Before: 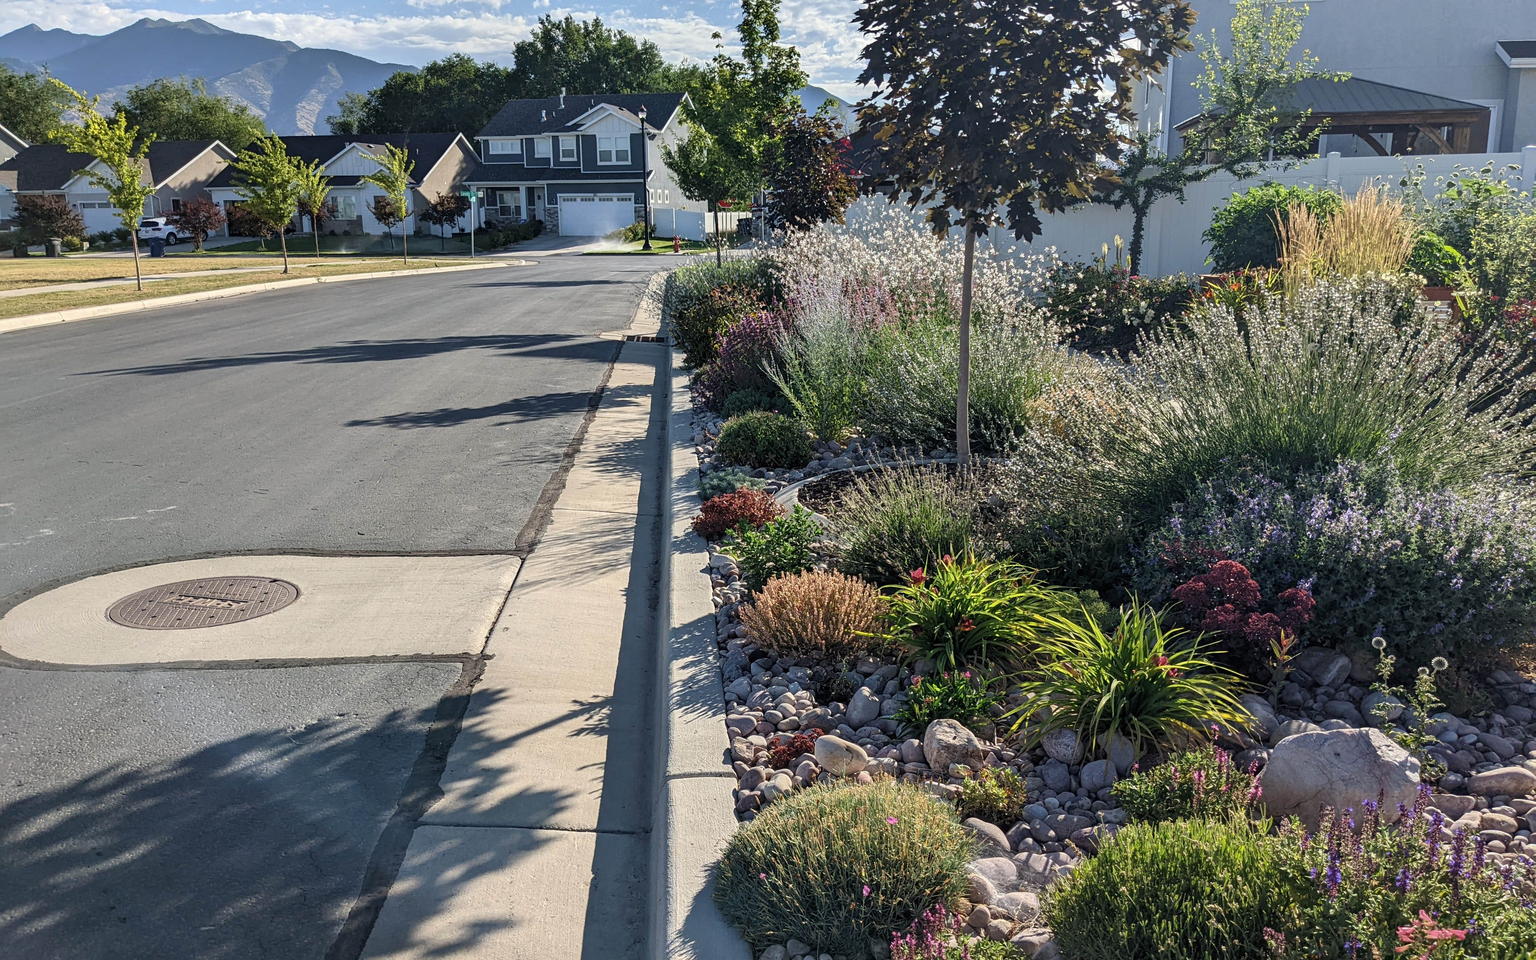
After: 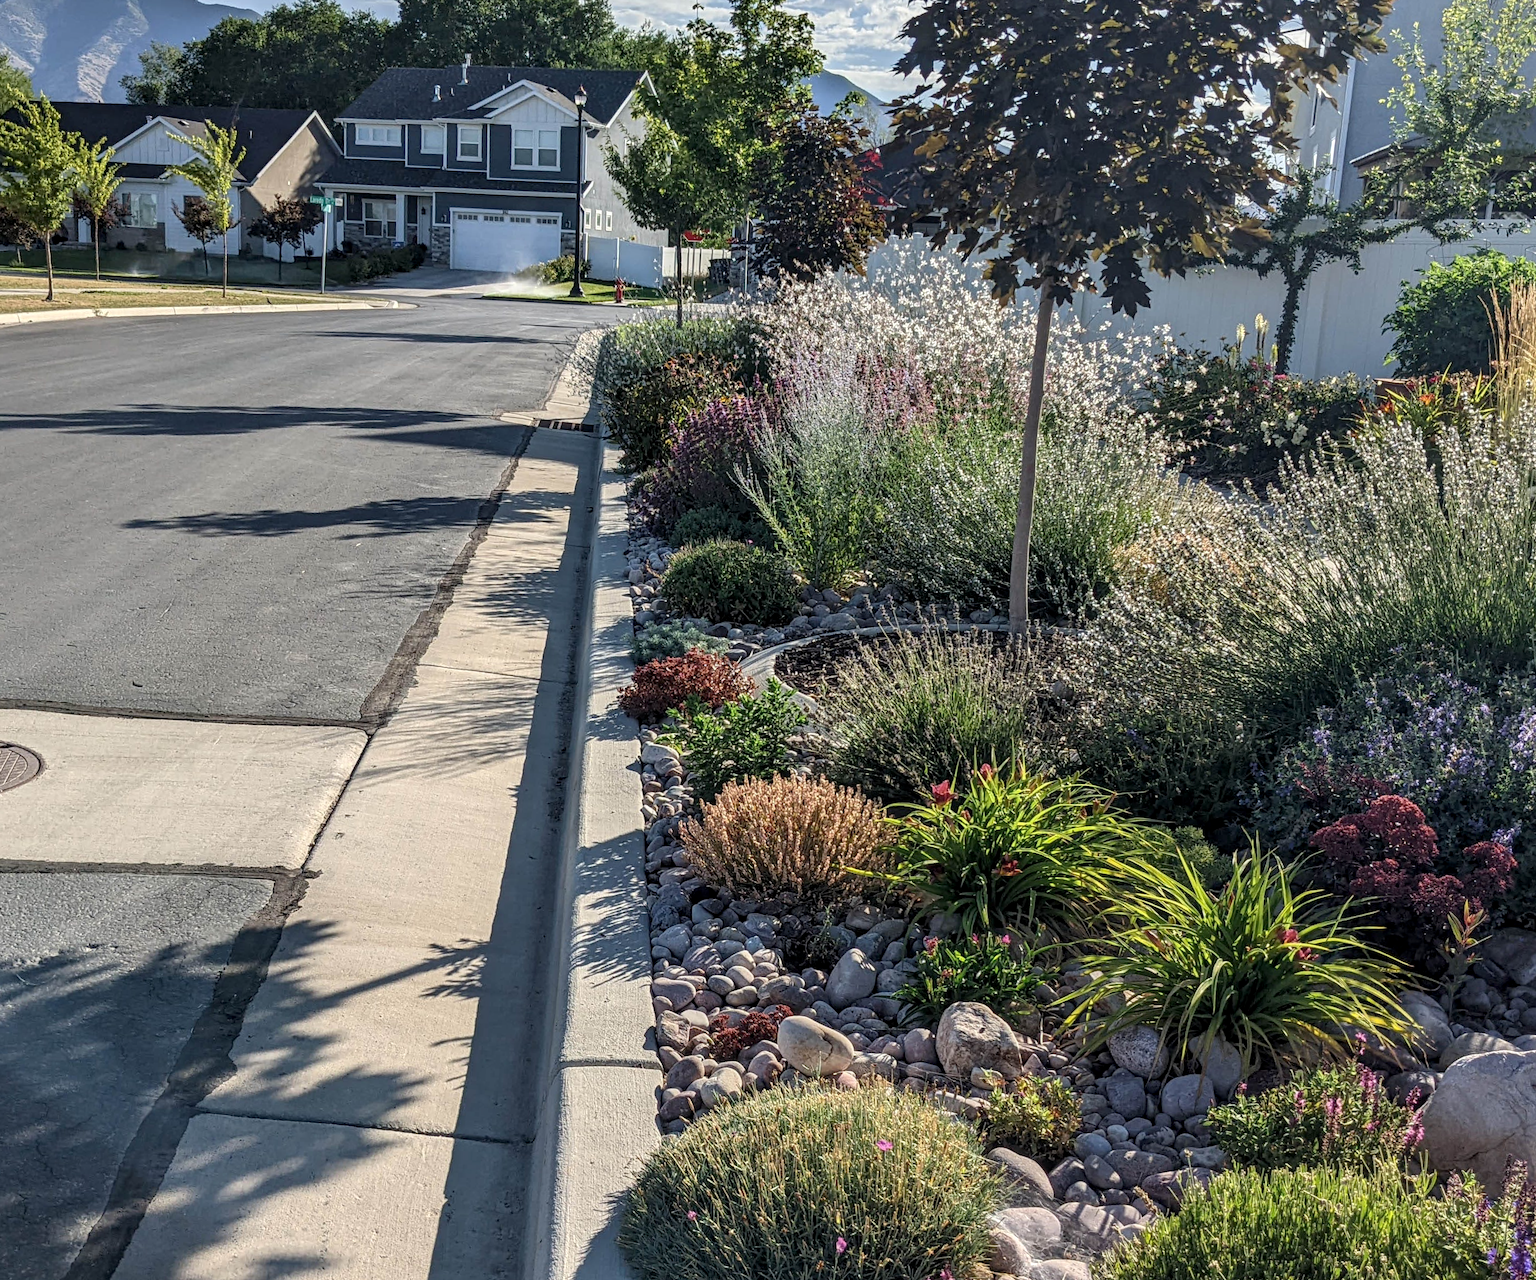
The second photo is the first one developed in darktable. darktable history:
crop and rotate: angle -3.27°, left 14.277%, top 0.028%, right 10.766%, bottom 0.028%
local contrast: on, module defaults
